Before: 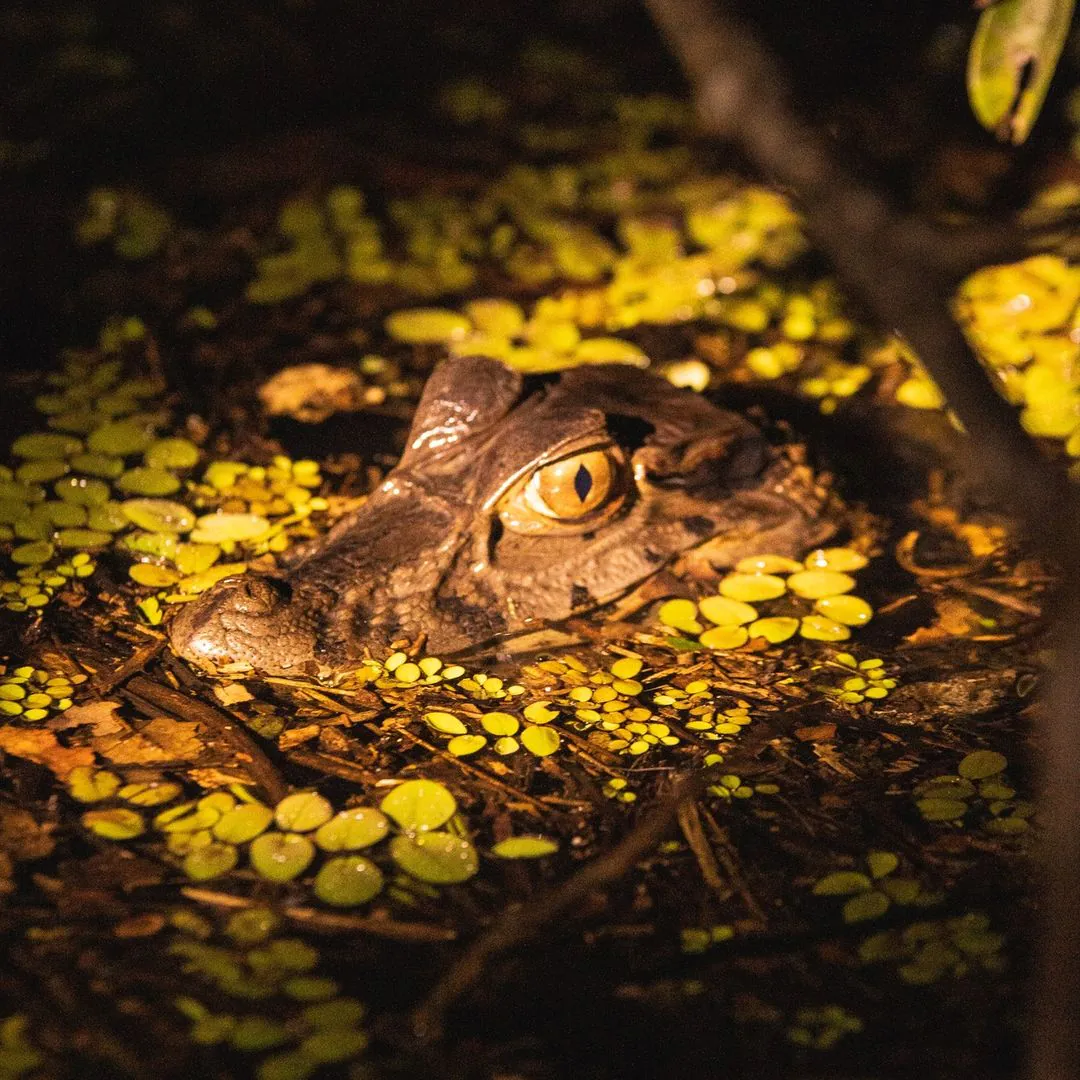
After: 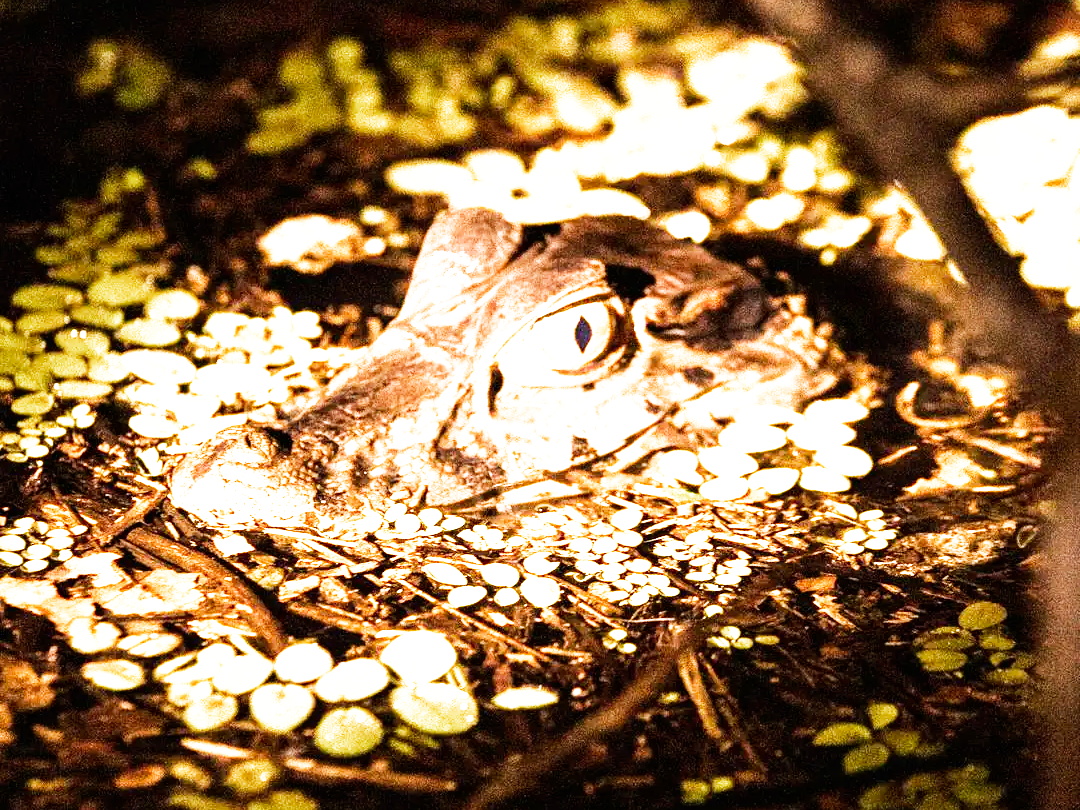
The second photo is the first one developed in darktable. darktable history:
filmic rgb: middle gray luminance 12.74%, black relative exposure -10.13 EV, white relative exposure 3.47 EV, threshold 6 EV, target black luminance 0%, hardness 5.74, latitude 44.69%, contrast 1.221, highlights saturation mix 5%, shadows ↔ highlights balance 26.78%, add noise in highlights 0, preserve chrominance no, color science v3 (2019), use custom middle-gray values true, iterations of high-quality reconstruction 0, contrast in highlights soft, enable highlight reconstruction true
crop: top 13.819%, bottom 11.169%
exposure: exposure 1.5 EV, compensate highlight preservation false
tone equalizer: -8 EV -0.75 EV, -7 EV -0.7 EV, -6 EV -0.6 EV, -5 EV -0.4 EV, -3 EV 0.4 EV, -2 EV 0.6 EV, -1 EV 0.7 EV, +0 EV 0.75 EV, edges refinement/feathering 500, mask exposure compensation -1.57 EV, preserve details no
